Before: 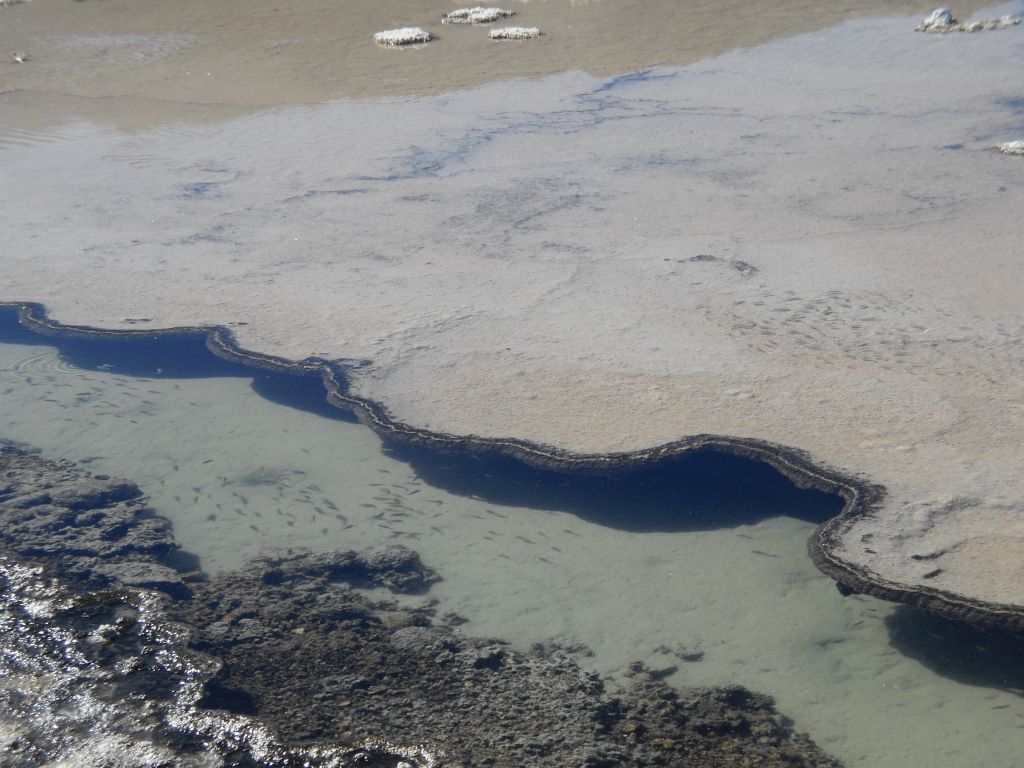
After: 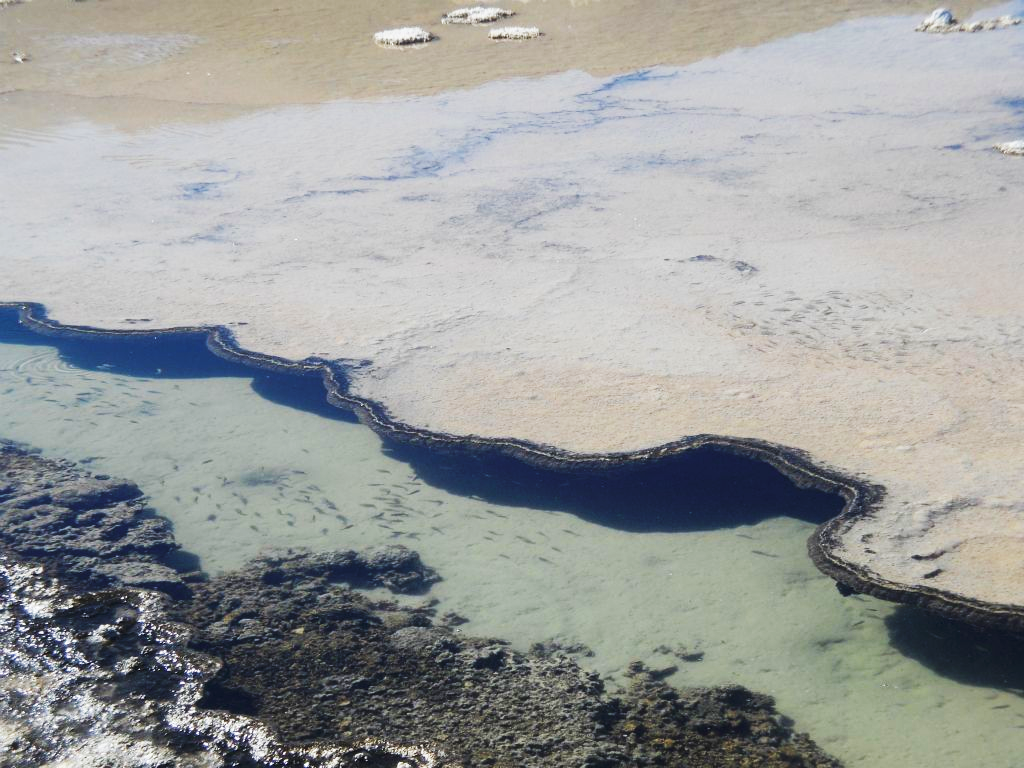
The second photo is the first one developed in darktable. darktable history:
tone curve: curves: ch0 [(0, 0) (0.003, 0.013) (0.011, 0.02) (0.025, 0.037) (0.044, 0.068) (0.069, 0.108) (0.1, 0.138) (0.136, 0.168) (0.177, 0.203) (0.224, 0.241) (0.277, 0.281) (0.335, 0.328) (0.399, 0.382) (0.468, 0.448) (0.543, 0.519) (0.623, 0.603) (0.709, 0.705) (0.801, 0.808) (0.898, 0.903) (1, 1)], preserve colors none
velvia: on, module defaults
base curve: curves: ch0 [(0, 0) (0.036, 0.025) (0.121, 0.166) (0.206, 0.329) (0.605, 0.79) (1, 1)], preserve colors none
exposure: exposure -0.021 EV, compensate highlight preservation false
